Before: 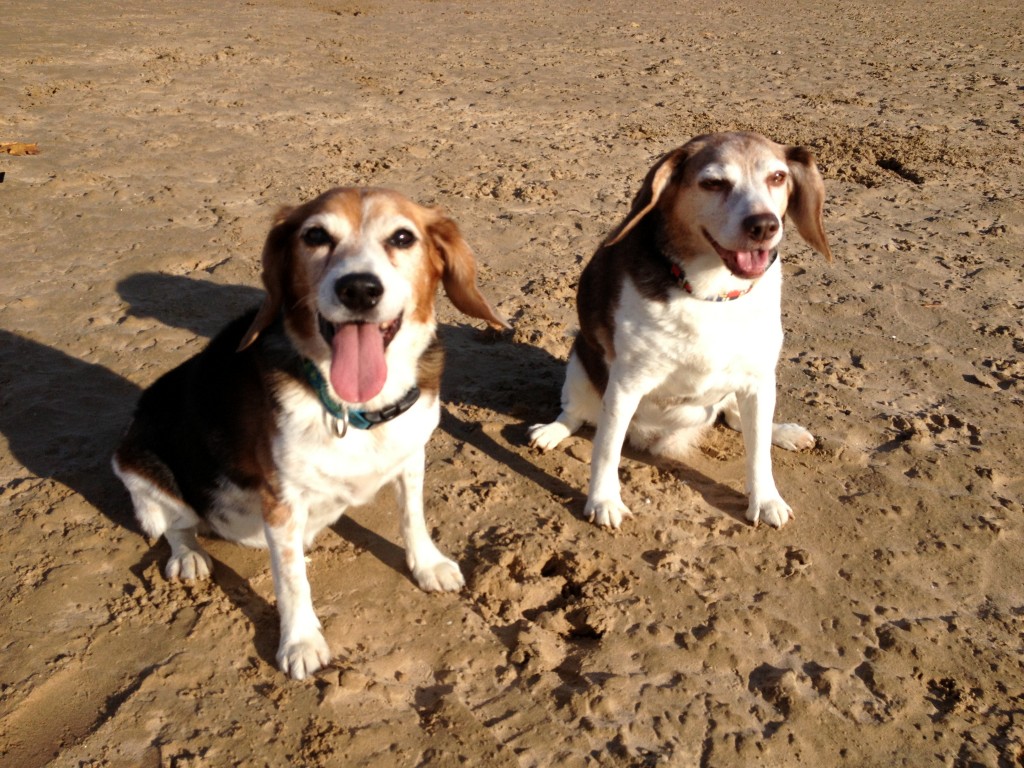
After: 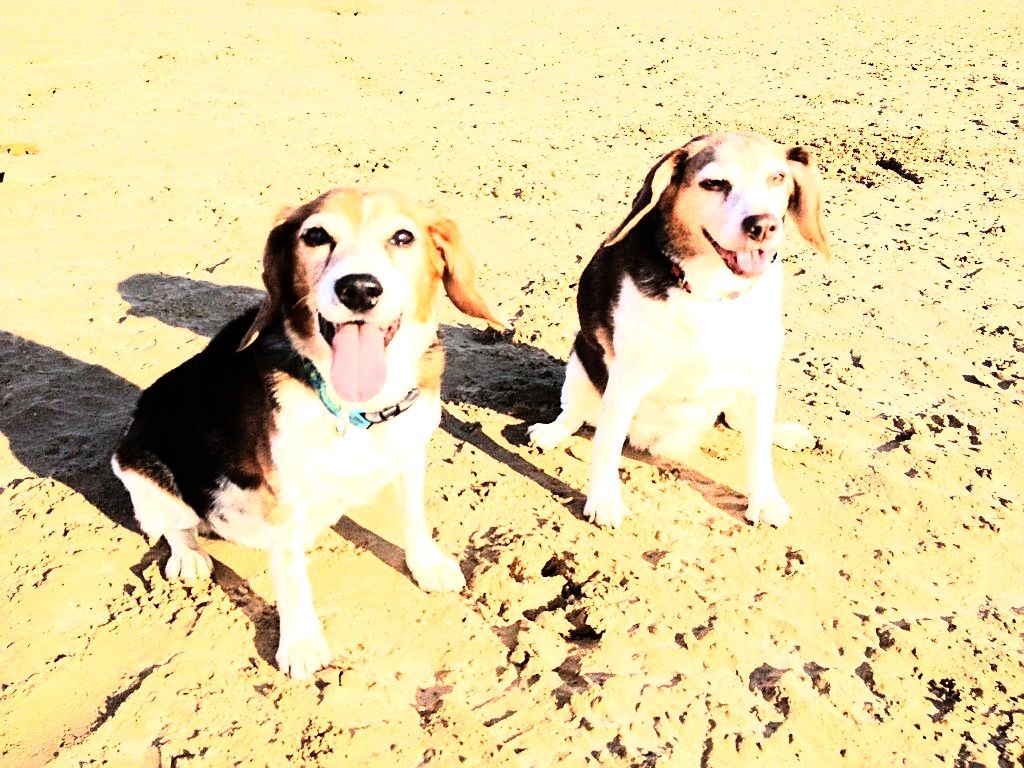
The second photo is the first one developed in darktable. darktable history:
exposure: black level correction 0, exposure 1.975 EV, compensate exposure bias true, compensate highlight preservation false
rgb curve: curves: ch0 [(0, 0) (0.21, 0.15) (0.24, 0.21) (0.5, 0.75) (0.75, 0.96) (0.89, 0.99) (1, 1)]; ch1 [(0, 0.02) (0.21, 0.13) (0.25, 0.2) (0.5, 0.67) (0.75, 0.9) (0.89, 0.97) (1, 1)]; ch2 [(0, 0.02) (0.21, 0.13) (0.25, 0.2) (0.5, 0.67) (0.75, 0.9) (0.89, 0.97) (1, 1)], compensate middle gray true
sharpen: on, module defaults
